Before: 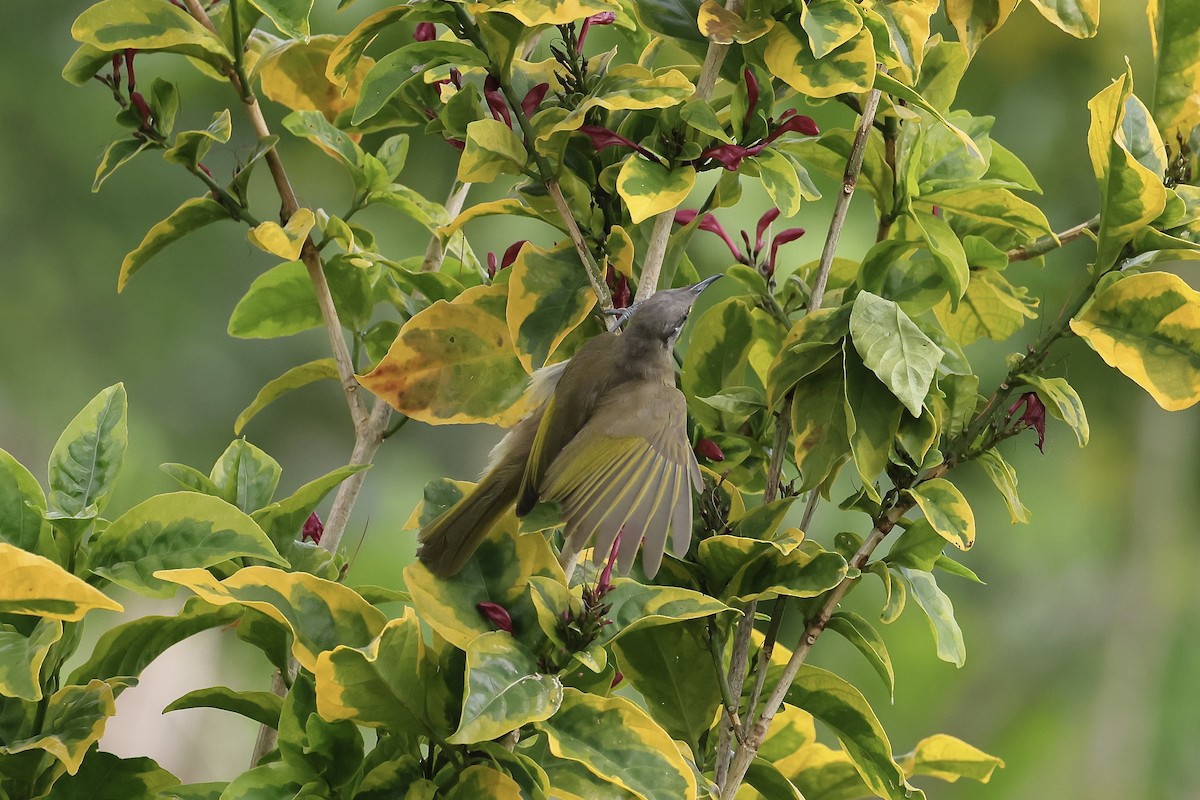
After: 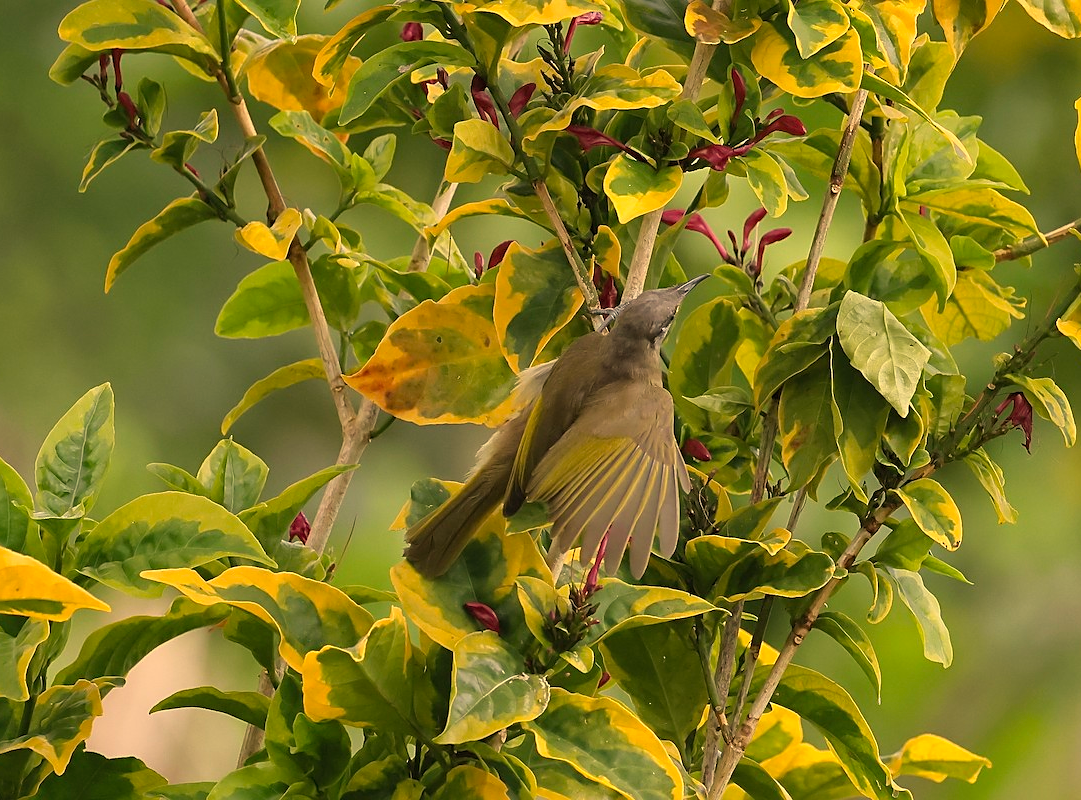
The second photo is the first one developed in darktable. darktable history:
white balance: red 1.123, blue 0.83
crop and rotate: left 1.088%, right 8.807%
exposure: compensate highlight preservation false
sharpen: radius 1.864, amount 0.398, threshold 1.271
